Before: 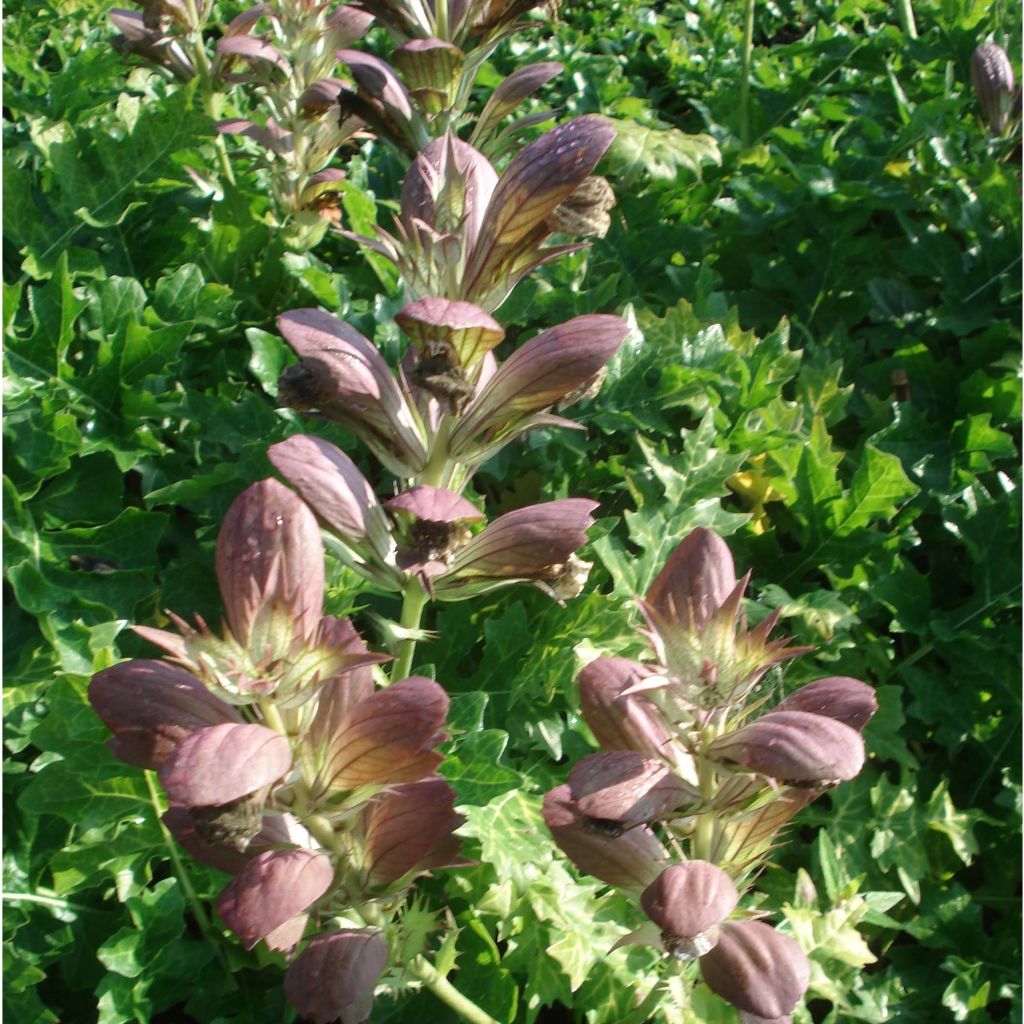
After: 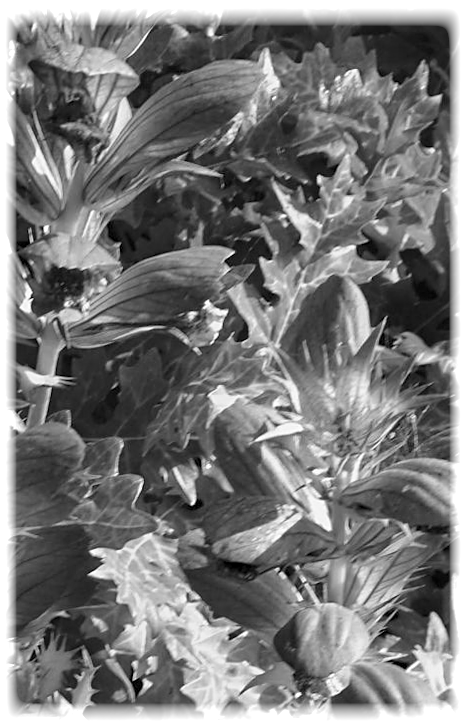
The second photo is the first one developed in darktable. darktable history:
color correction: highlights a* -11.71, highlights b* -15.58
local contrast: mode bilateral grid, contrast 20, coarseness 50, detail 120%, midtone range 0.2
sharpen: on, module defaults
rotate and perspective: lens shift (vertical) 0.048, lens shift (horizontal) -0.024, automatic cropping off
monochrome: a 14.95, b -89.96
haze removal: compatibility mode true, adaptive false
vignetting: fall-off start 93%, fall-off radius 5%, brightness 1, saturation -0.49, automatic ratio true, width/height ratio 1.332, shape 0.04, unbound false
crop: left 35.432%, top 26.233%, right 20.145%, bottom 3.432%
